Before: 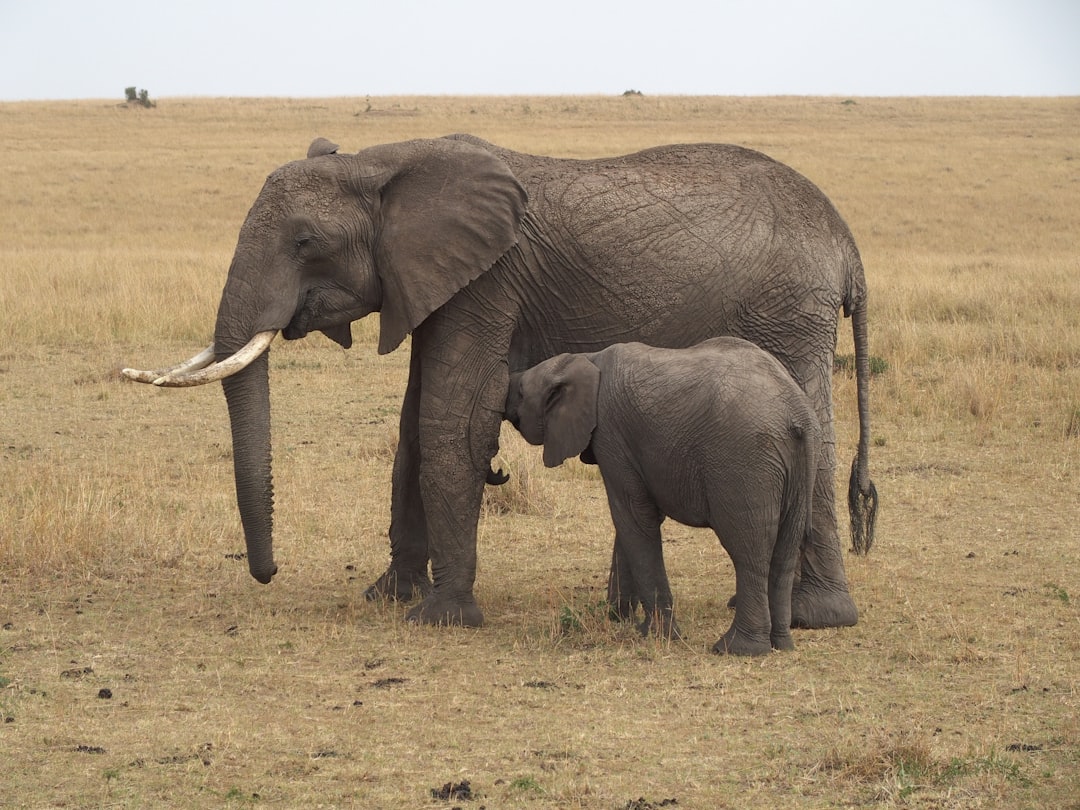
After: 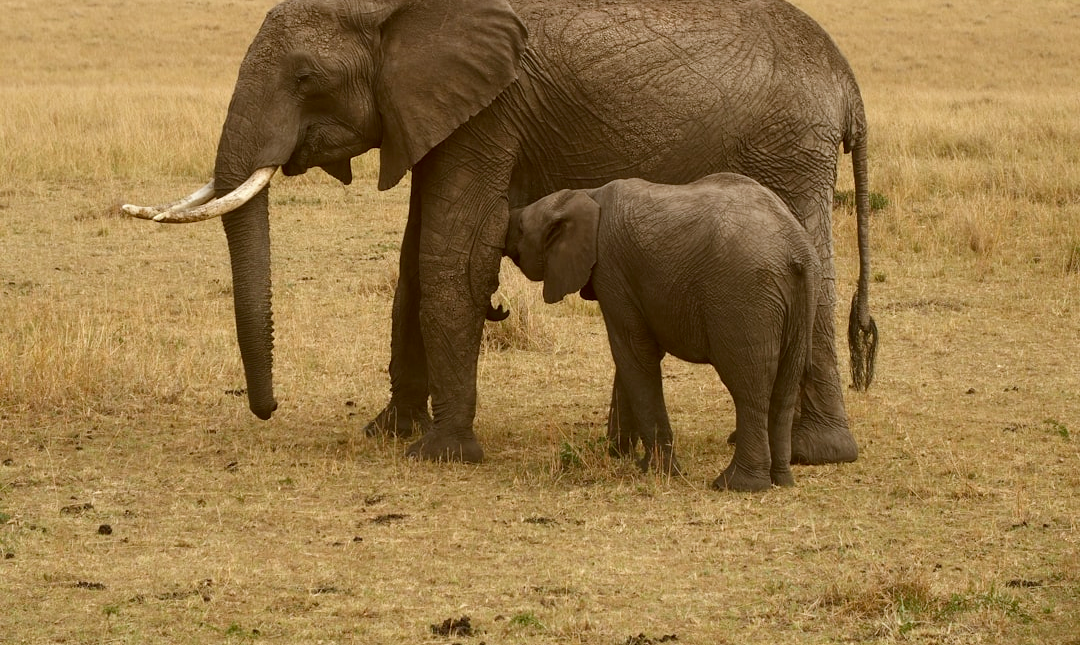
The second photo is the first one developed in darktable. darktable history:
contrast brightness saturation: contrast 0.126, brightness -0.05, saturation 0.16
crop and rotate: top 20.297%
color correction: highlights a* -0.593, highlights b* 0.176, shadows a* 5.06, shadows b* 20.76
